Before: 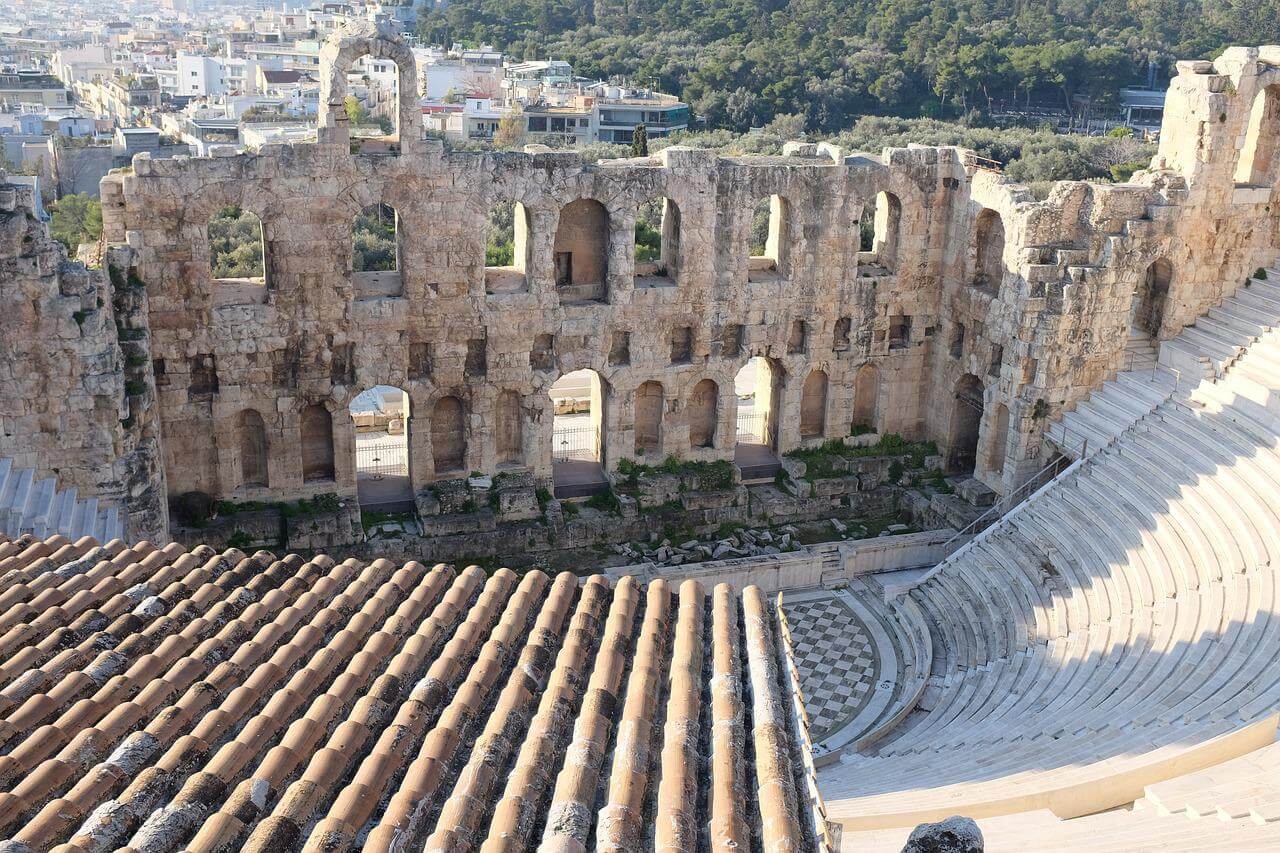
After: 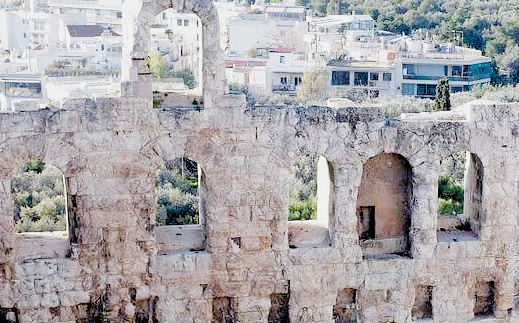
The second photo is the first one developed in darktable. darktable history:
exposure: black level correction 0.01, exposure 1 EV, compensate highlight preservation false
filmic rgb: black relative exposure -2.85 EV, white relative exposure 4.56 EV, hardness 1.77, contrast 1.25, preserve chrominance no, color science v5 (2021)
crop: left 15.452%, top 5.459%, right 43.956%, bottom 56.62%
white balance: red 0.984, blue 1.059
